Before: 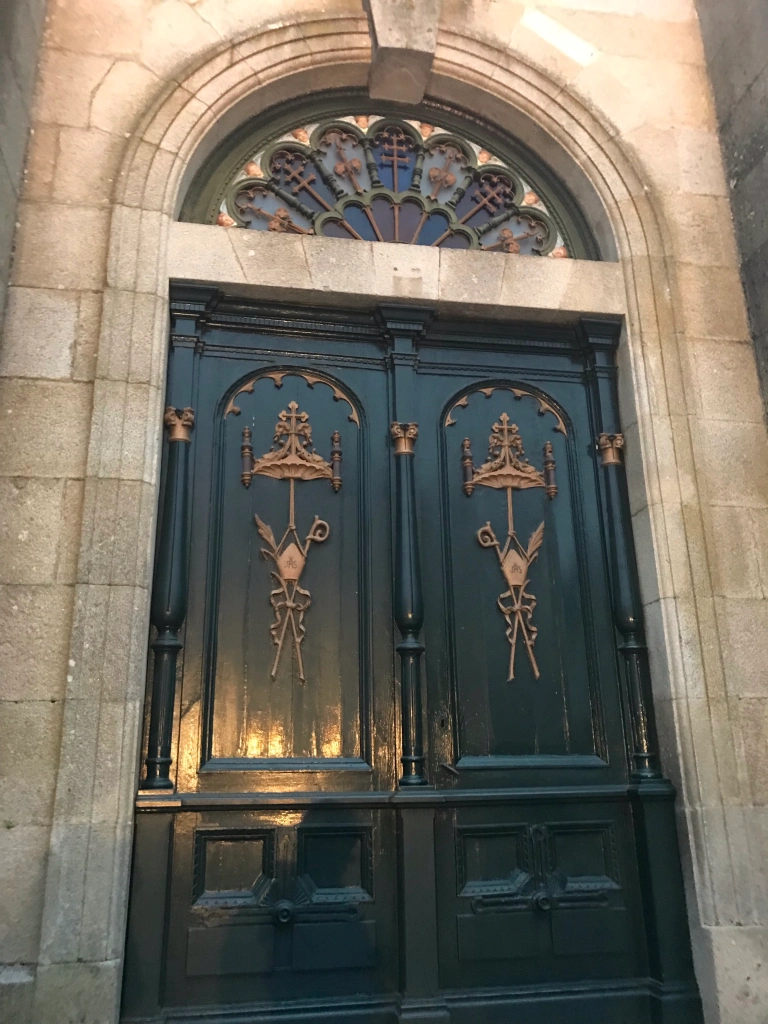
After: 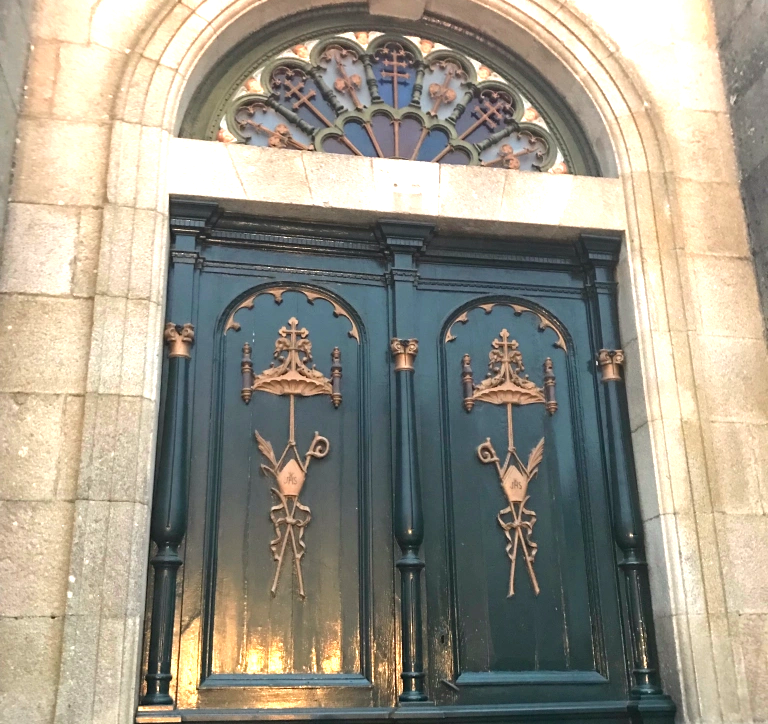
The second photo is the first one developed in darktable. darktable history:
crop and rotate: top 8.293%, bottom 20.996%
exposure: exposure 0.935 EV, compensate highlight preservation false
